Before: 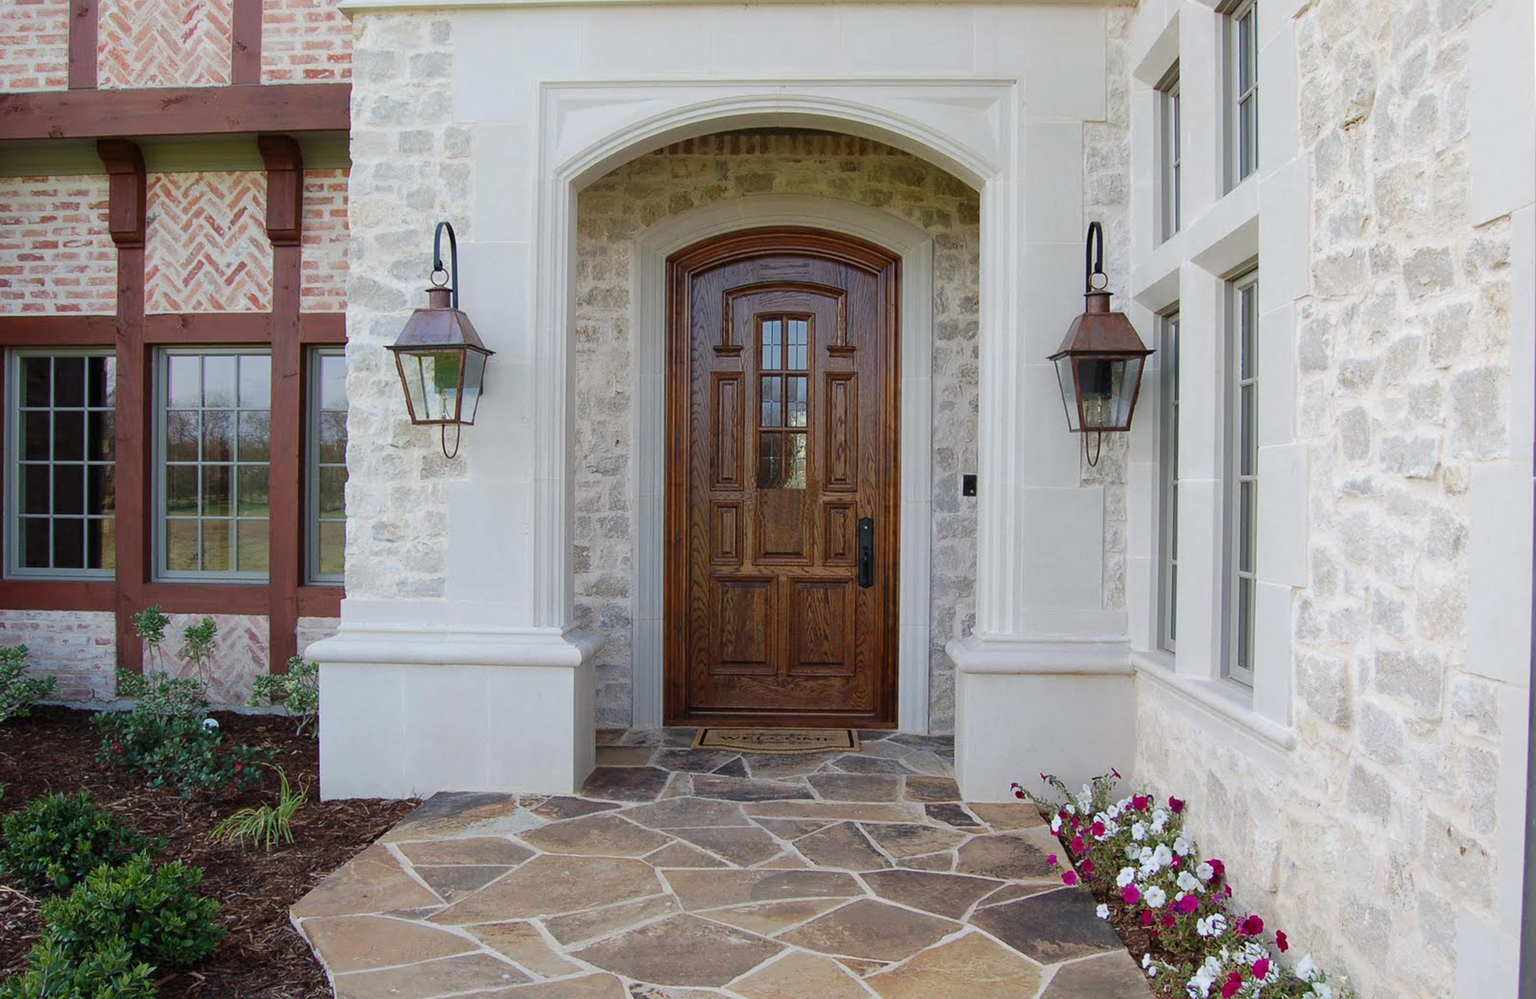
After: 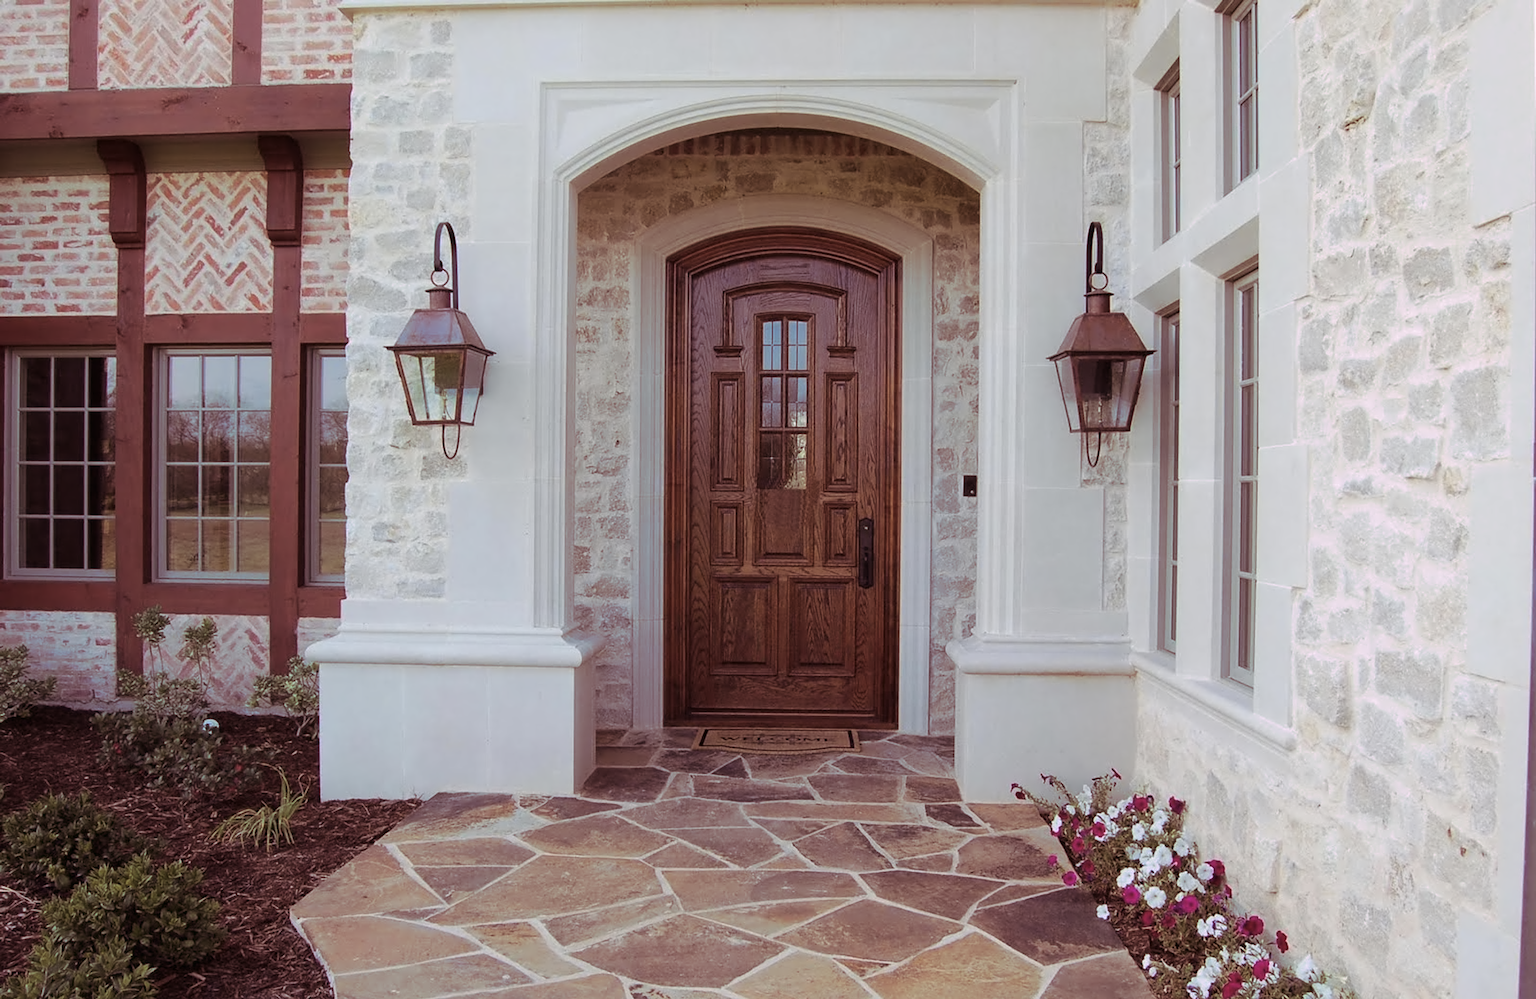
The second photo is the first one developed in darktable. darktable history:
split-toning: highlights › hue 298.8°, highlights › saturation 0.73, compress 41.76%
contrast equalizer: y [[0.5 ×4, 0.525, 0.667], [0.5 ×6], [0.5 ×6], [0 ×4, 0.042, 0], [0, 0, 0.004, 0.1, 0.191, 0.131]]
